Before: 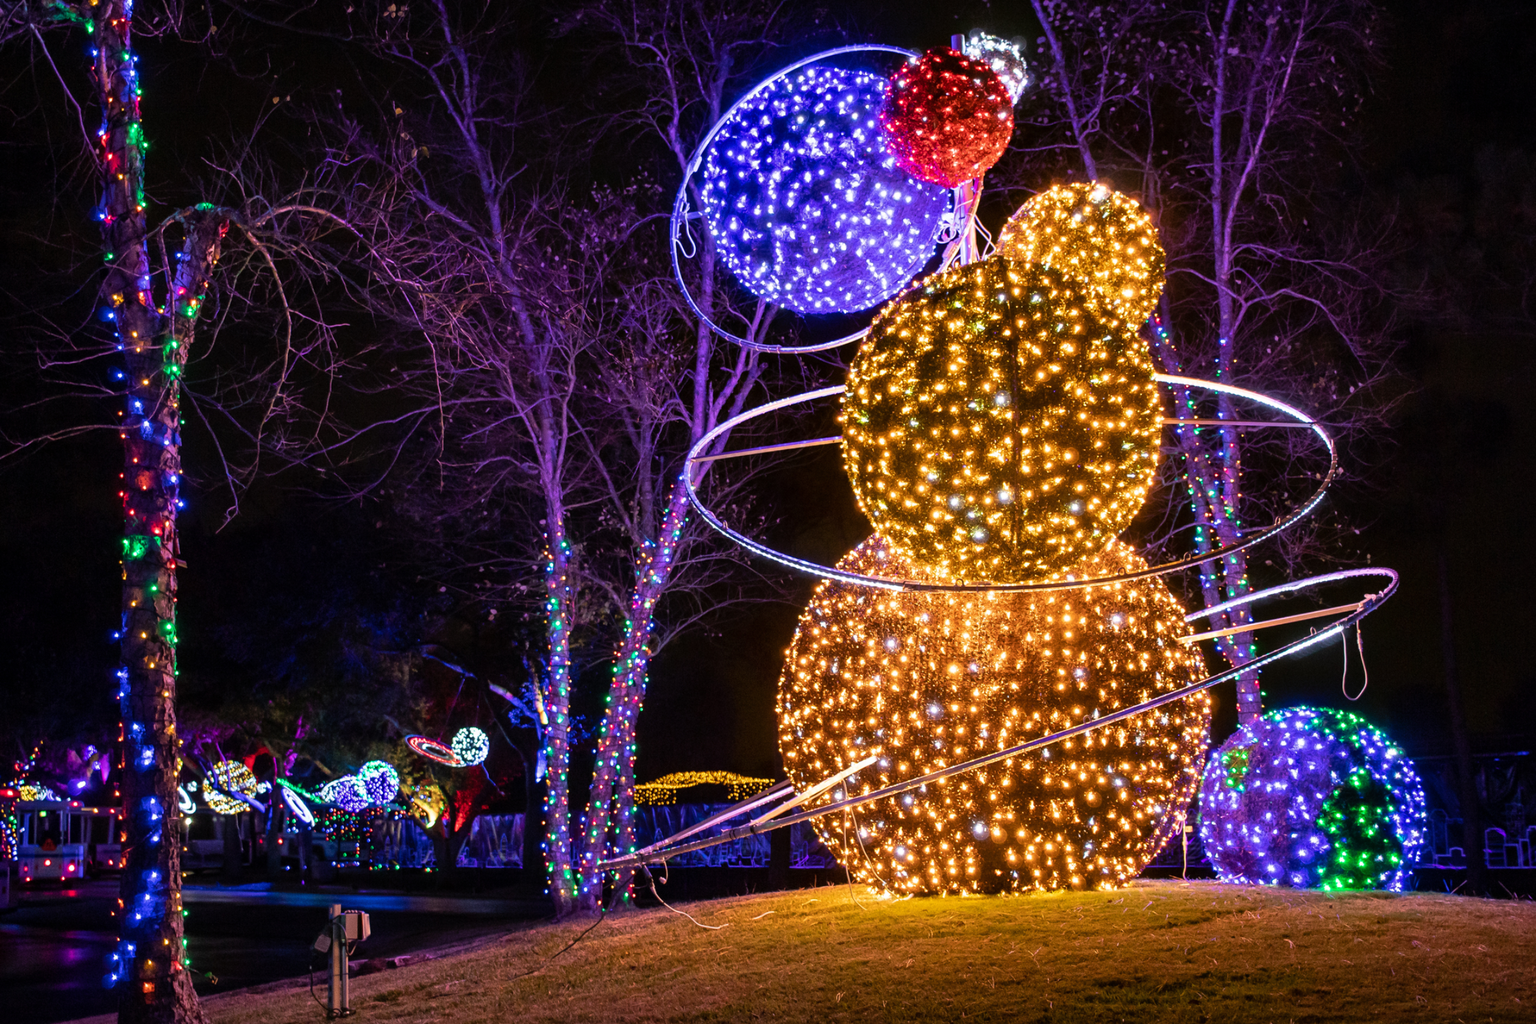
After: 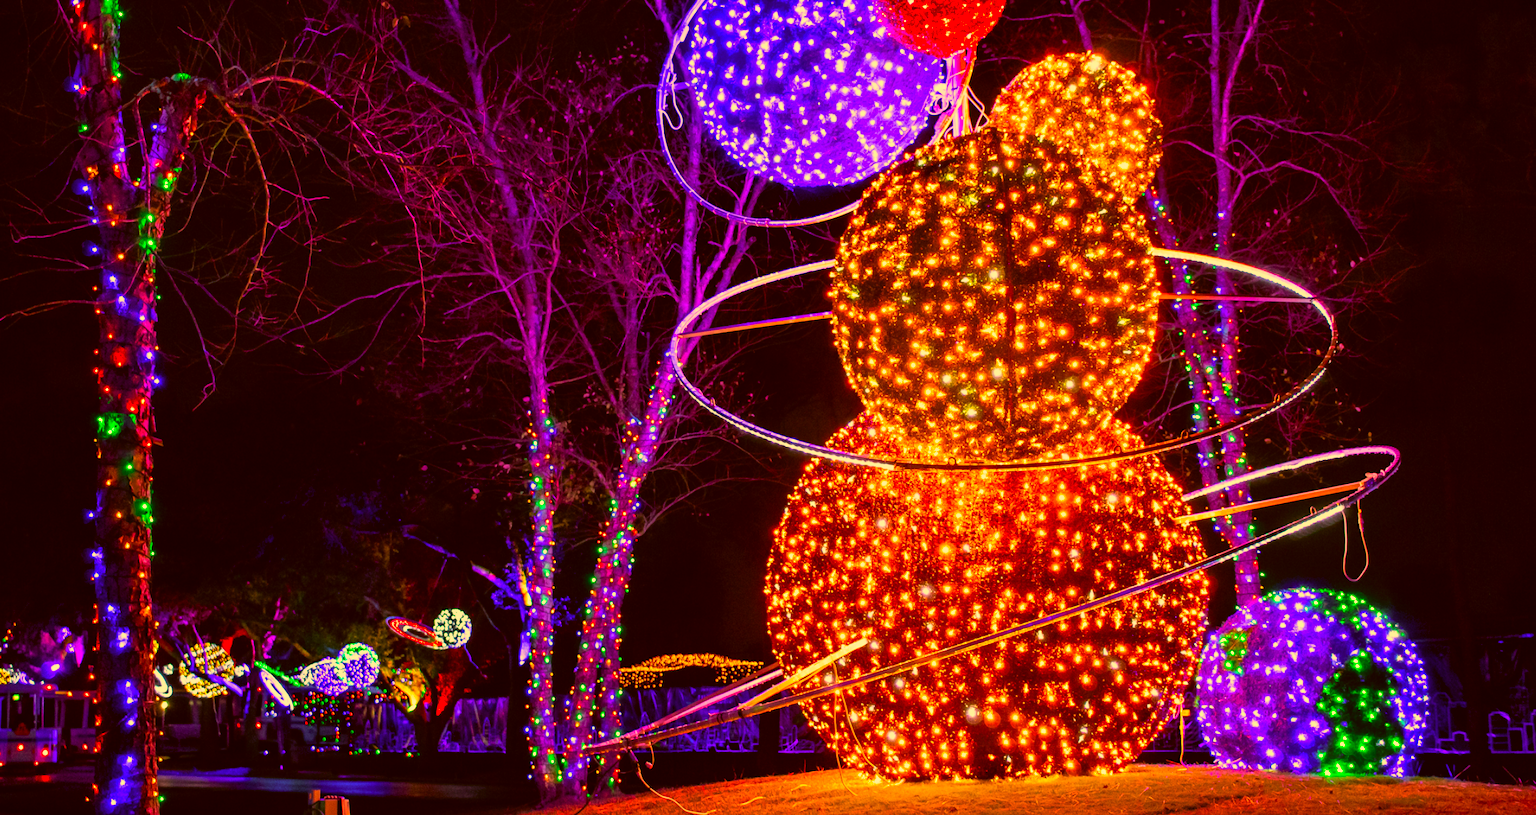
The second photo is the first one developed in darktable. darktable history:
color correction: highlights a* 10.44, highlights b* 30.04, shadows a* 2.73, shadows b* 17.51, saturation 1.72
crop and rotate: left 1.814%, top 12.818%, right 0.25%, bottom 9.225%
